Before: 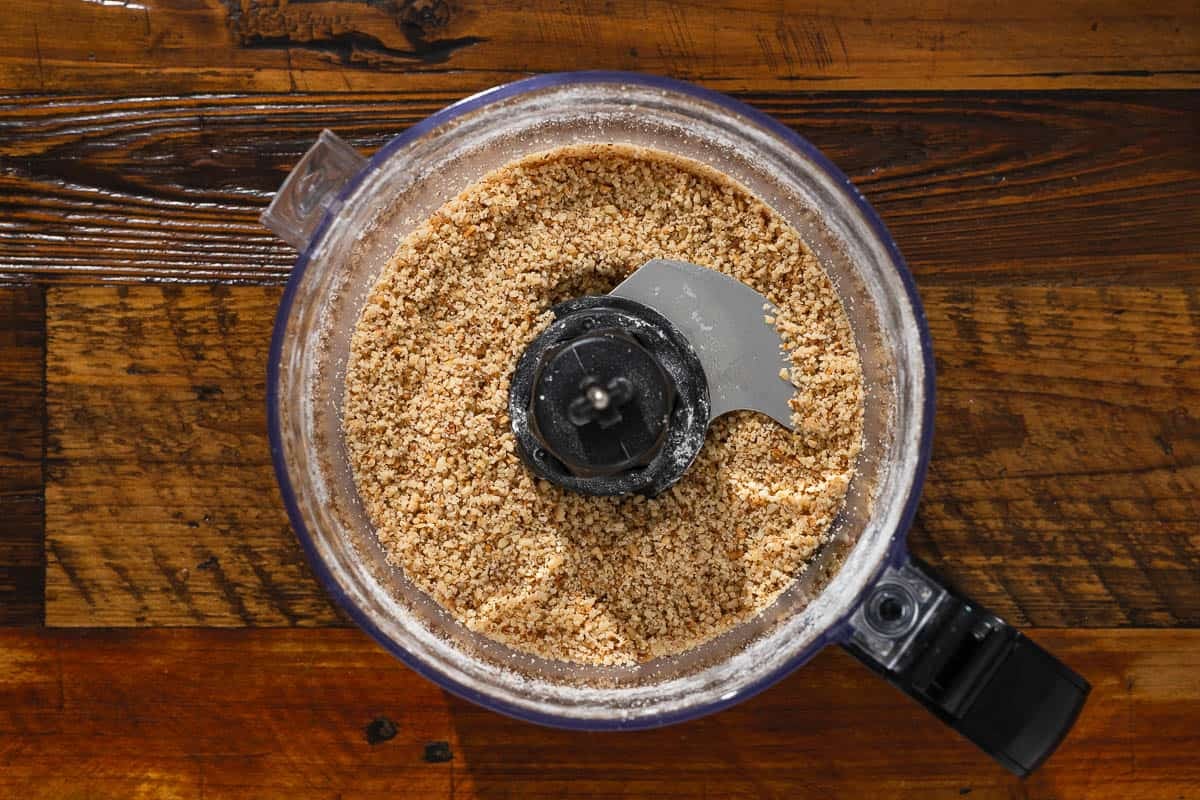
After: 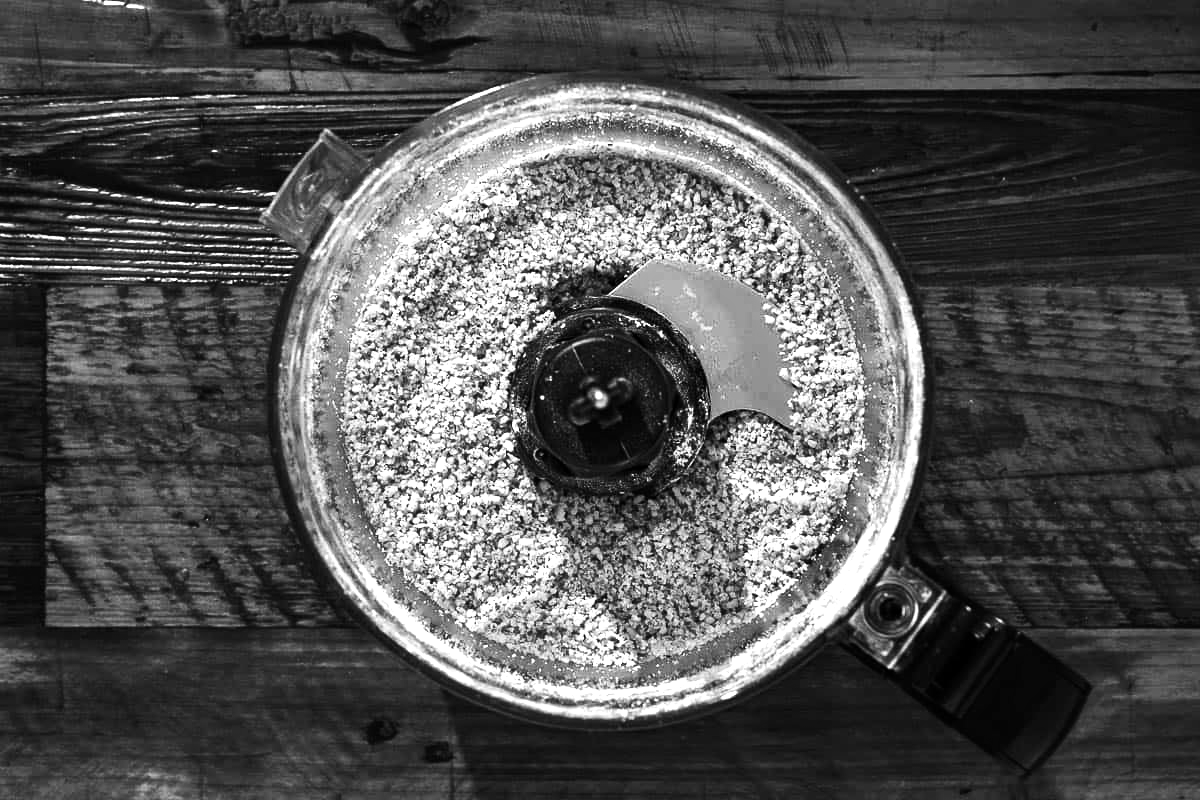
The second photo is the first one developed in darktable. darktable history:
tone equalizer: -8 EV -1.08 EV, -7 EV -1.01 EV, -6 EV -0.867 EV, -5 EV -0.578 EV, -3 EV 0.578 EV, -2 EV 0.867 EV, -1 EV 1.01 EV, +0 EV 1.08 EV, edges refinement/feathering 500, mask exposure compensation -1.57 EV, preserve details no
color zones: curves: ch1 [(0, -0.014) (0.143, -0.013) (0.286, -0.013) (0.429, -0.016) (0.571, -0.019) (0.714, -0.015) (0.857, 0.002) (1, -0.014)]
haze removal: compatibility mode true, adaptive false
